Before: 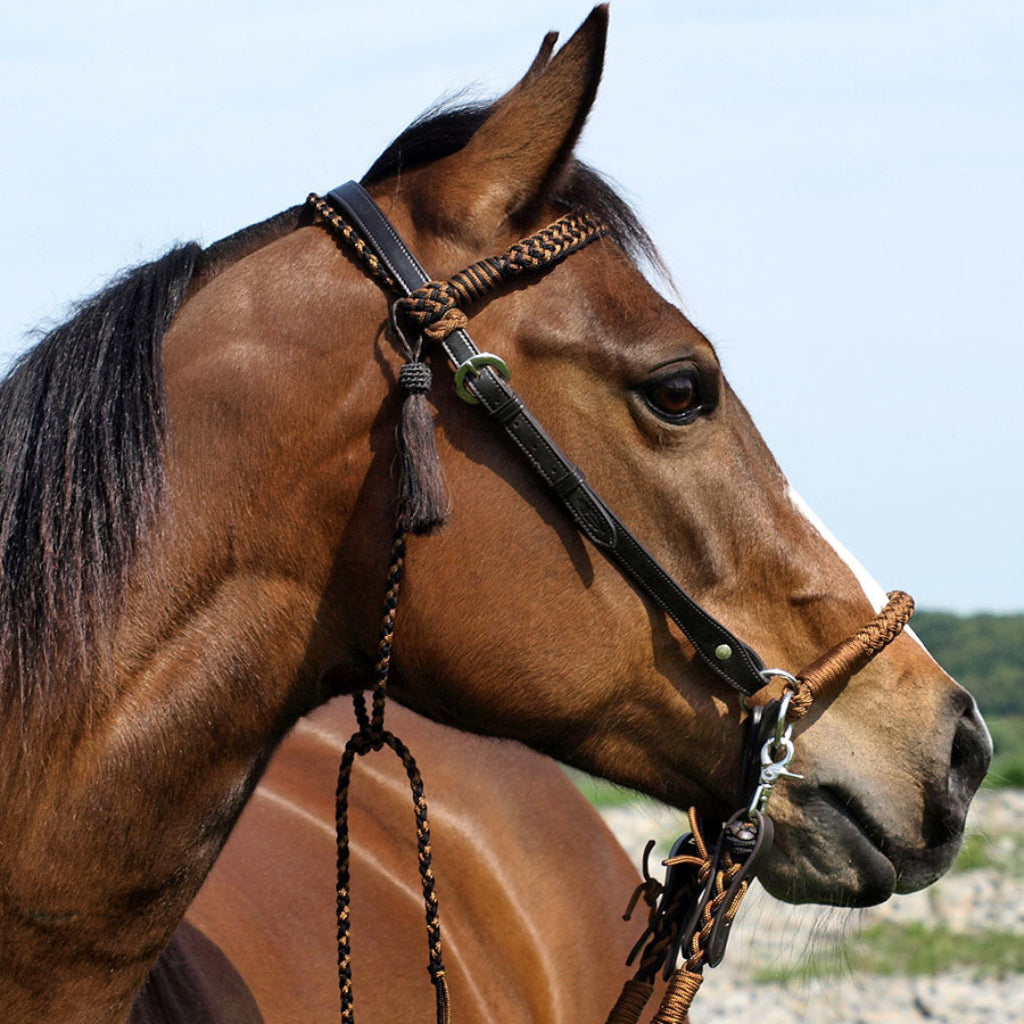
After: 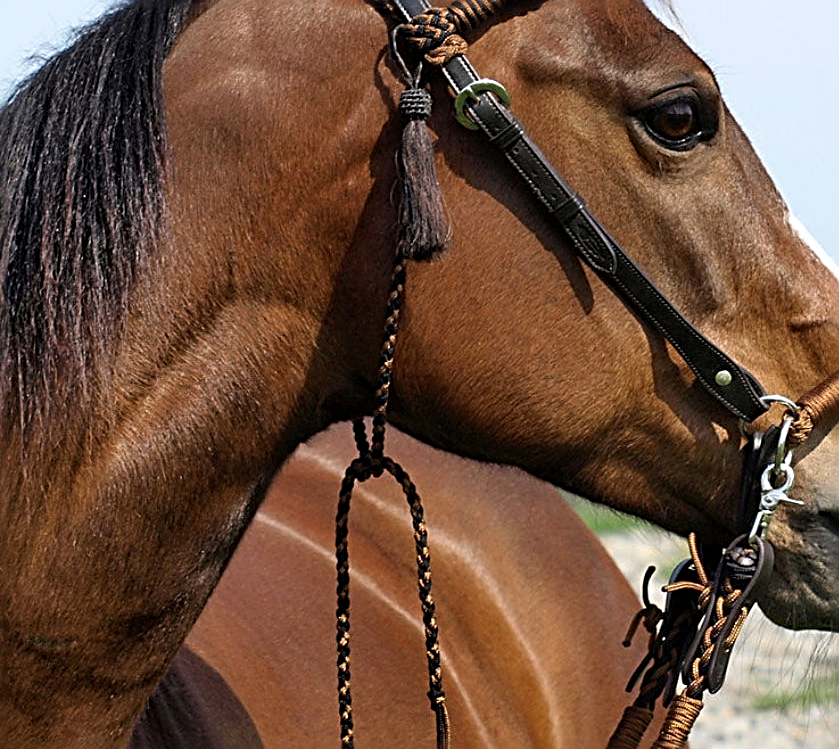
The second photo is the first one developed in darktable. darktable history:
sharpen: radius 2.831, amount 0.73
crop: top 26.837%, right 18.037%
